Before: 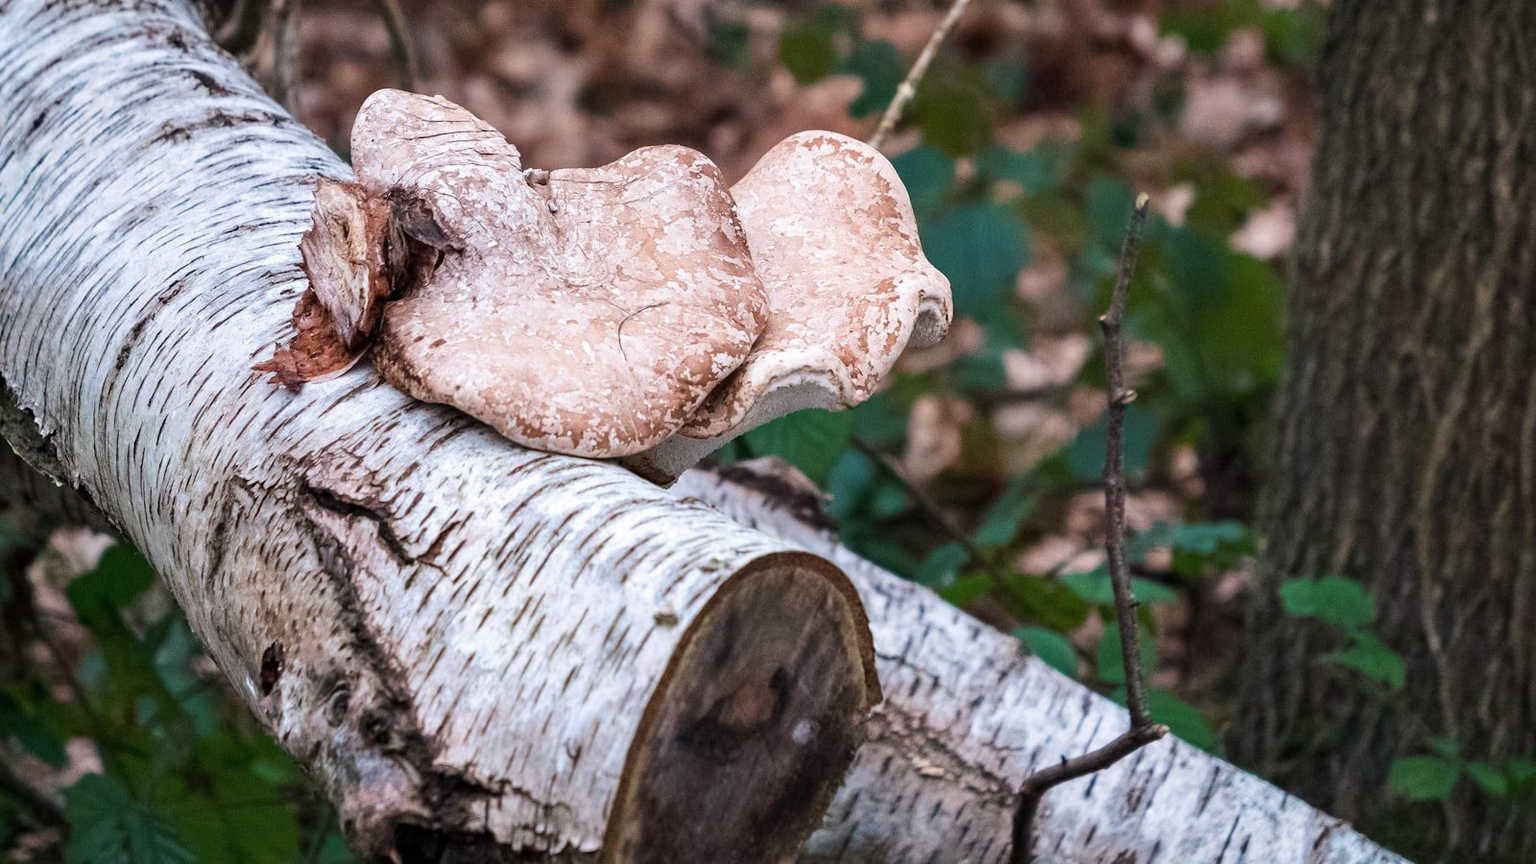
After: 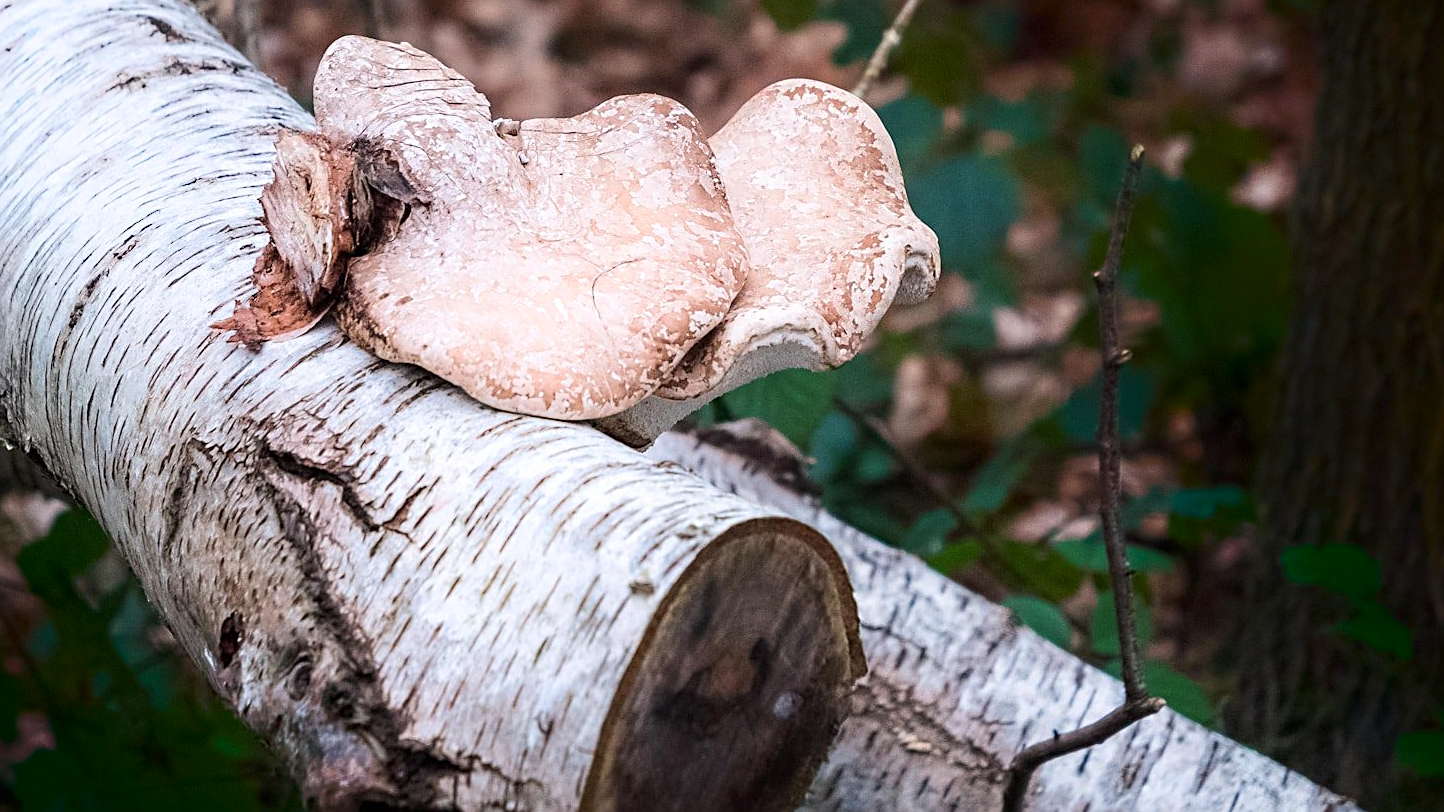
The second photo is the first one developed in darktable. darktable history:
shadows and highlights: shadows -90, highlights 90, soften with gaussian
color balance rgb: global vibrance 0.5%
crop: left 3.305%, top 6.436%, right 6.389%, bottom 3.258%
sharpen: on, module defaults
